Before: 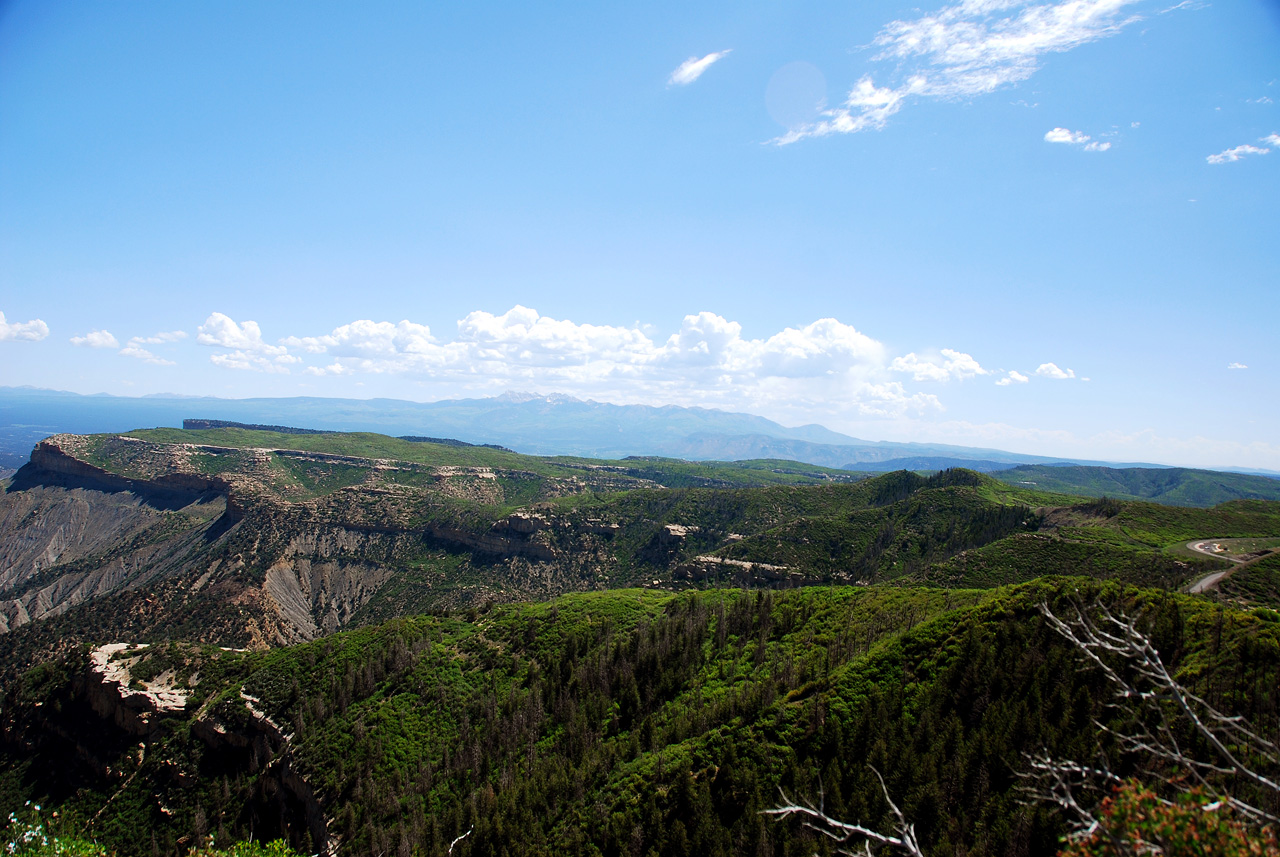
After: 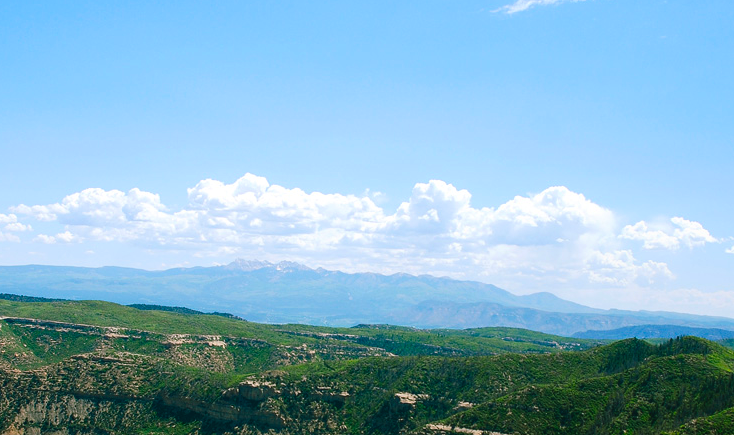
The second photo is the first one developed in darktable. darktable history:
crop: left 21.12%, top 15.481%, right 21.479%, bottom 33.735%
local contrast: detail 110%
color balance rgb: shadows lift › chroma 11.63%, shadows lift › hue 132.36°, global offset › luminance 0.281%, perceptual saturation grading › global saturation 30.992%
